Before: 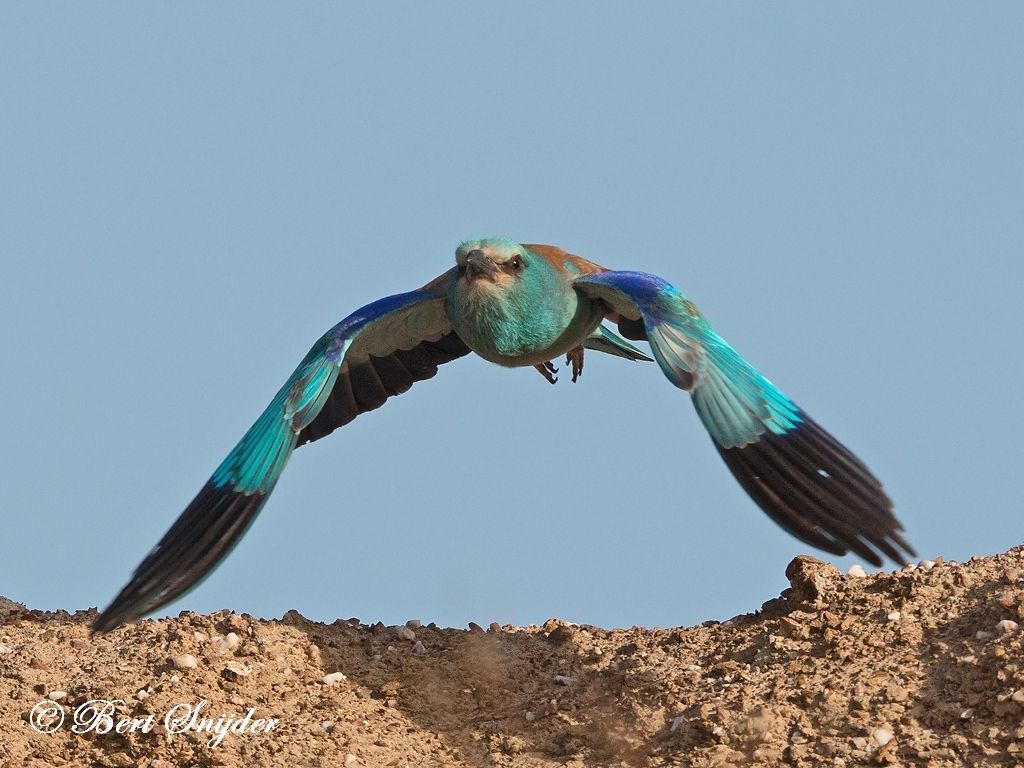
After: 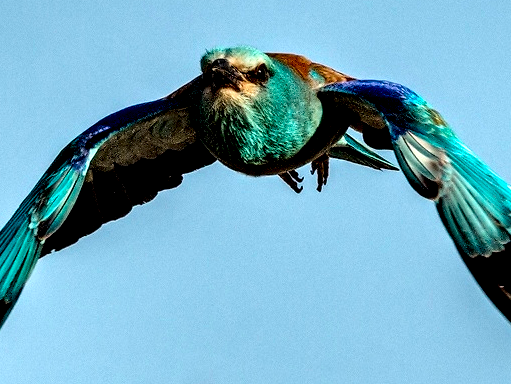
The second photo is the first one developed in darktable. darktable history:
color balance rgb: perceptual saturation grading › global saturation 25%, perceptual brilliance grading › mid-tones 10%, perceptual brilliance grading › shadows 15%, global vibrance 20%
tone curve: curves: ch0 [(0, 0.023) (0.132, 0.075) (0.241, 0.178) (0.487, 0.491) (0.782, 0.8) (1, 0.989)]; ch1 [(0, 0) (0.396, 0.369) (0.467, 0.454) (0.498, 0.5) (0.518, 0.517) (0.57, 0.586) (0.619, 0.663) (0.692, 0.744) (1, 1)]; ch2 [(0, 0) (0.427, 0.416) (0.483, 0.481) (0.503, 0.503) (0.526, 0.527) (0.563, 0.573) (0.632, 0.667) (0.705, 0.737) (0.985, 0.966)], color space Lab, independent channels
local contrast: highlights 115%, shadows 42%, detail 293%
crop: left 25%, top 25%, right 25%, bottom 25%
